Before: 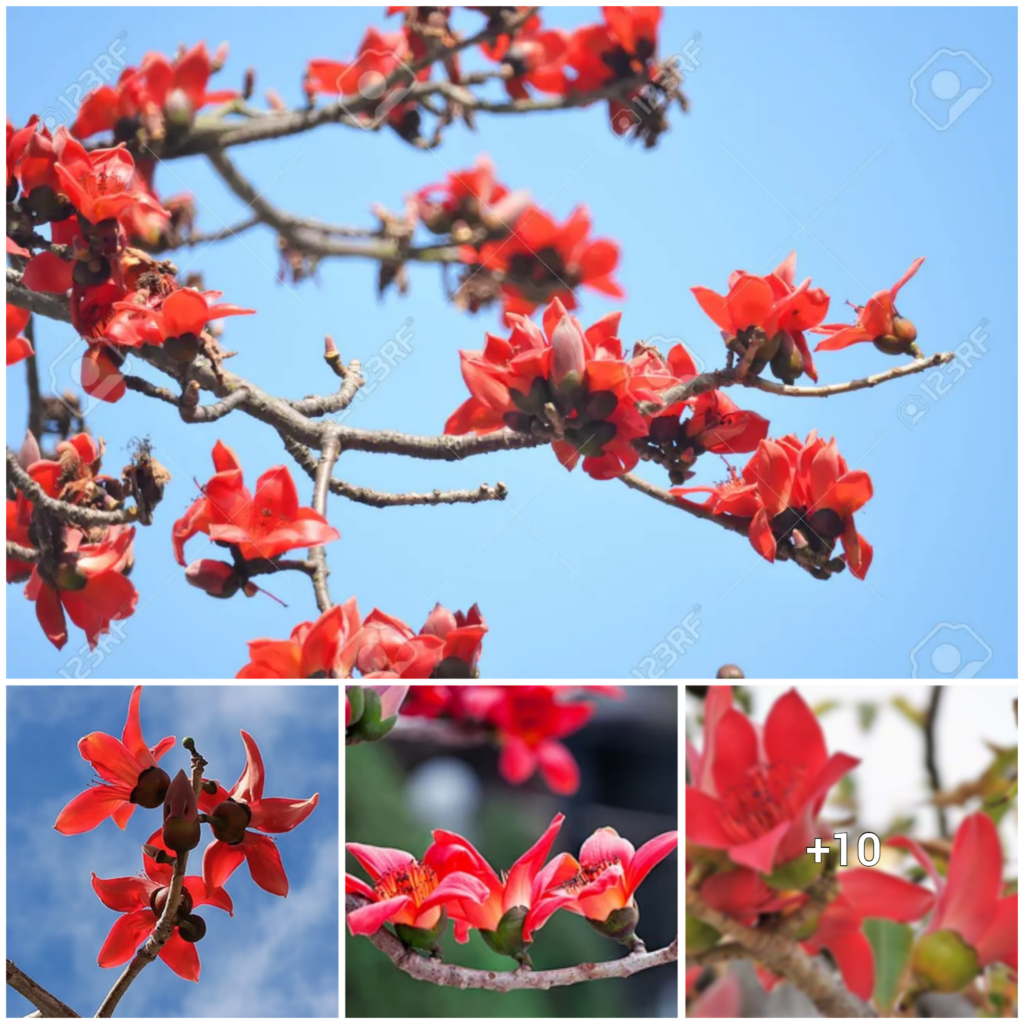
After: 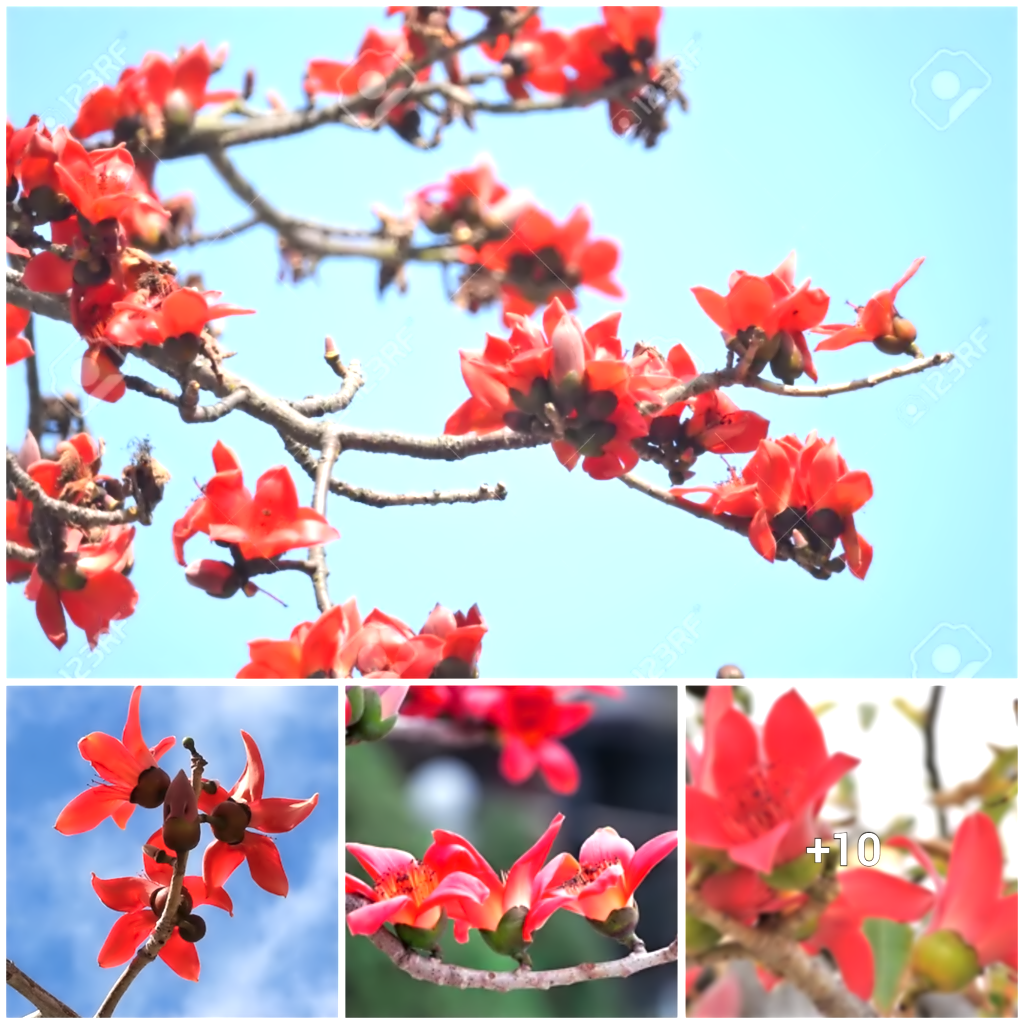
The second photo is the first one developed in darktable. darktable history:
exposure: exposure 0.657 EV, compensate highlight preservation false
contrast equalizer: octaves 7, y [[0.5 ×6], [0.5 ×6], [0.5 ×6], [0, 0.033, 0.067, 0.1, 0.133, 0.167], [0, 0.05, 0.1, 0.15, 0.2, 0.25]]
